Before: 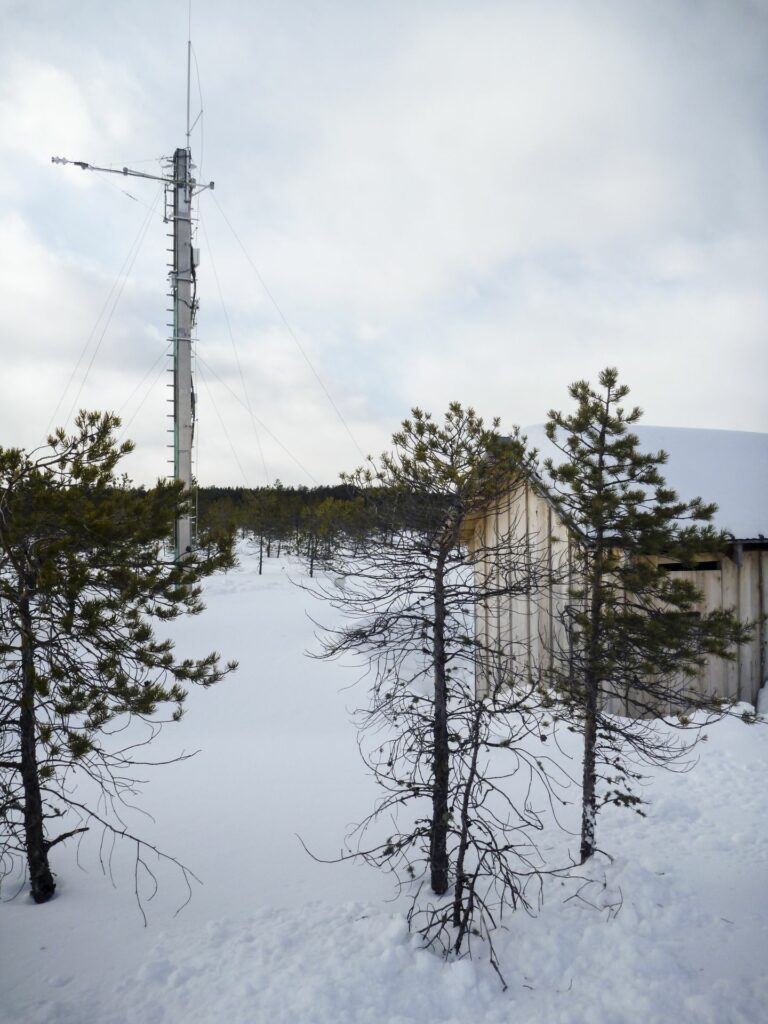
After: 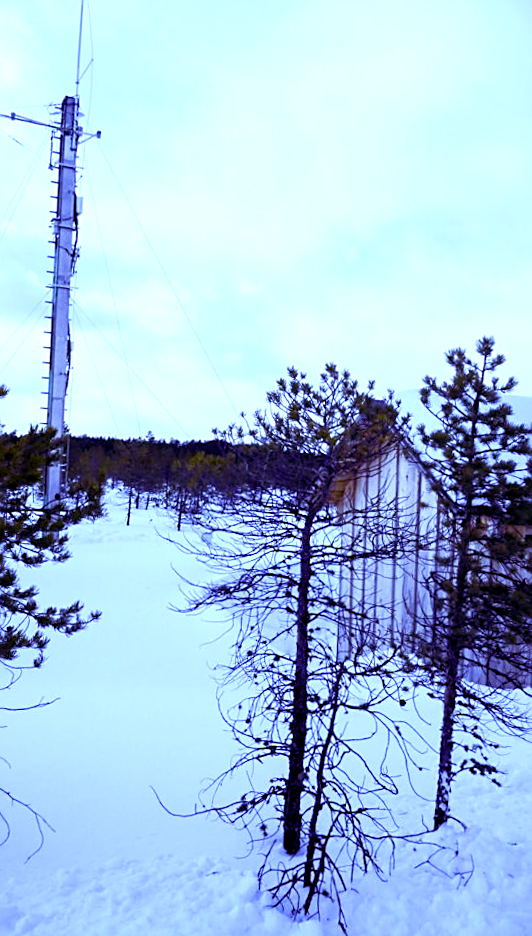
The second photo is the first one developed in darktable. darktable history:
contrast brightness saturation: contrast 0.1, brightness 0.02, saturation 0.02
velvia: strength 45%
crop and rotate: angle -3.27°, left 14.277%, top 0.028%, right 10.766%, bottom 0.028%
rotate and perspective: rotation -0.45°, automatic cropping original format, crop left 0.008, crop right 0.992, crop top 0.012, crop bottom 0.988
white balance: red 0.766, blue 1.537
color balance rgb: shadows lift › luminance -21.66%, shadows lift › chroma 8.98%, shadows lift › hue 283.37°, power › chroma 1.55%, power › hue 25.59°, highlights gain › luminance 6.08%, highlights gain › chroma 2.55%, highlights gain › hue 90°, global offset › luminance -0.87%, perceptual saturation grading › global saturation 27.49%, perceptual saturation grading › highlights -28.39%, perceptual saturation grading › mid-tones 15.22%, perceptual saturation grading › shadows 33.98%, perceptual brilliance grading › highlights 10%, perceptual brilliance grading › mid-tones 5%
sharpen: on, module defaults
